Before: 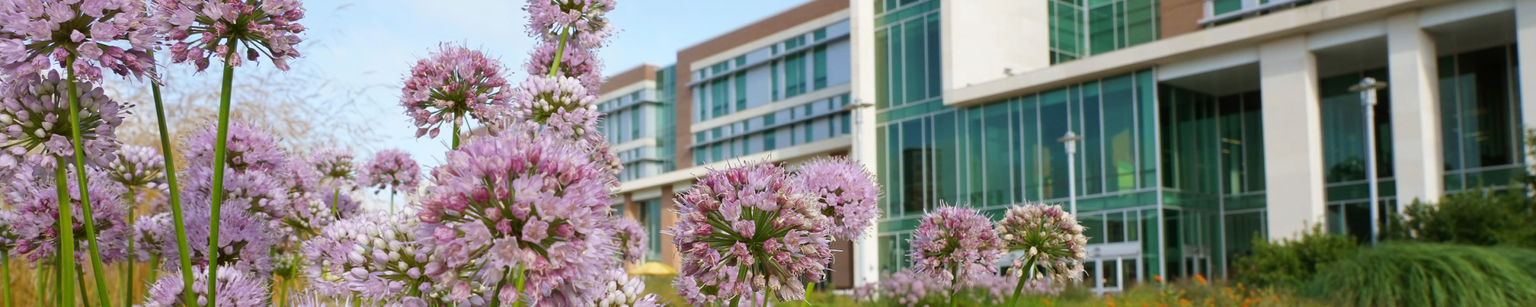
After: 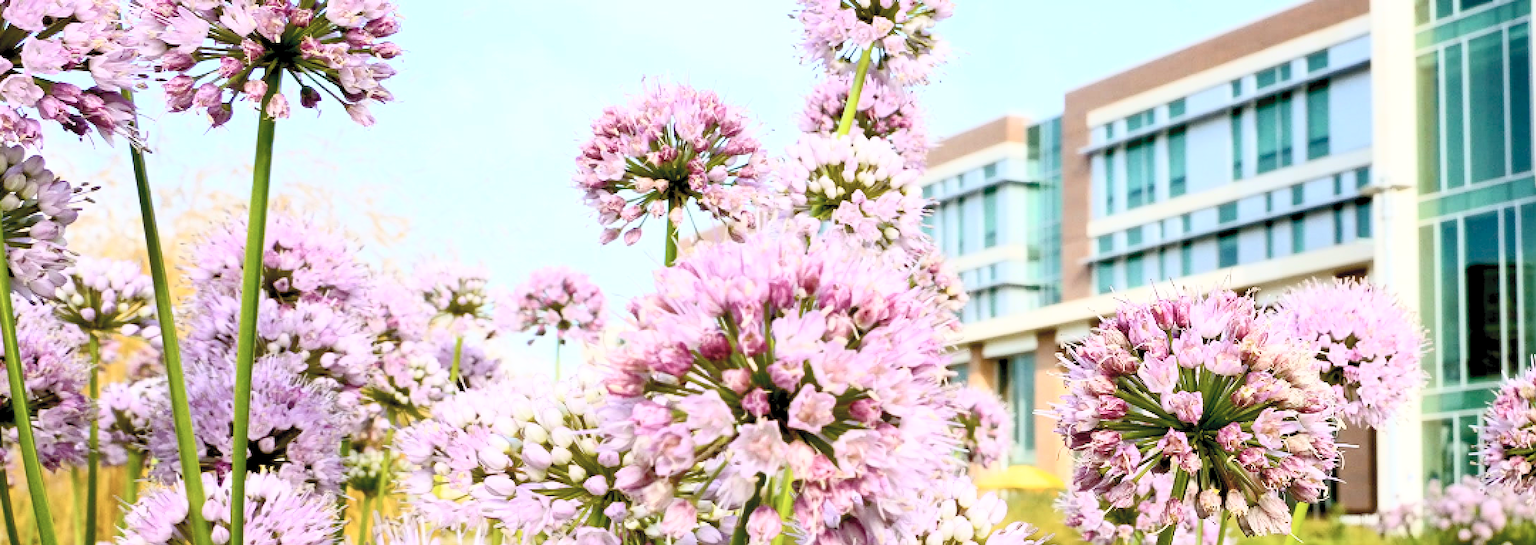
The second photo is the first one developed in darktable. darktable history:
color balance rgb: perceptual saturation grading › global saturation 30%, global vibrance 10%
crop: left 5.114%, right 38.589%
exposure: black level correction 0.025, exposure 0.182 EV, compensate highlight preservation false
contrast brightness saturation: contrast 0.43, brightness 0.56, saturation -0.19
